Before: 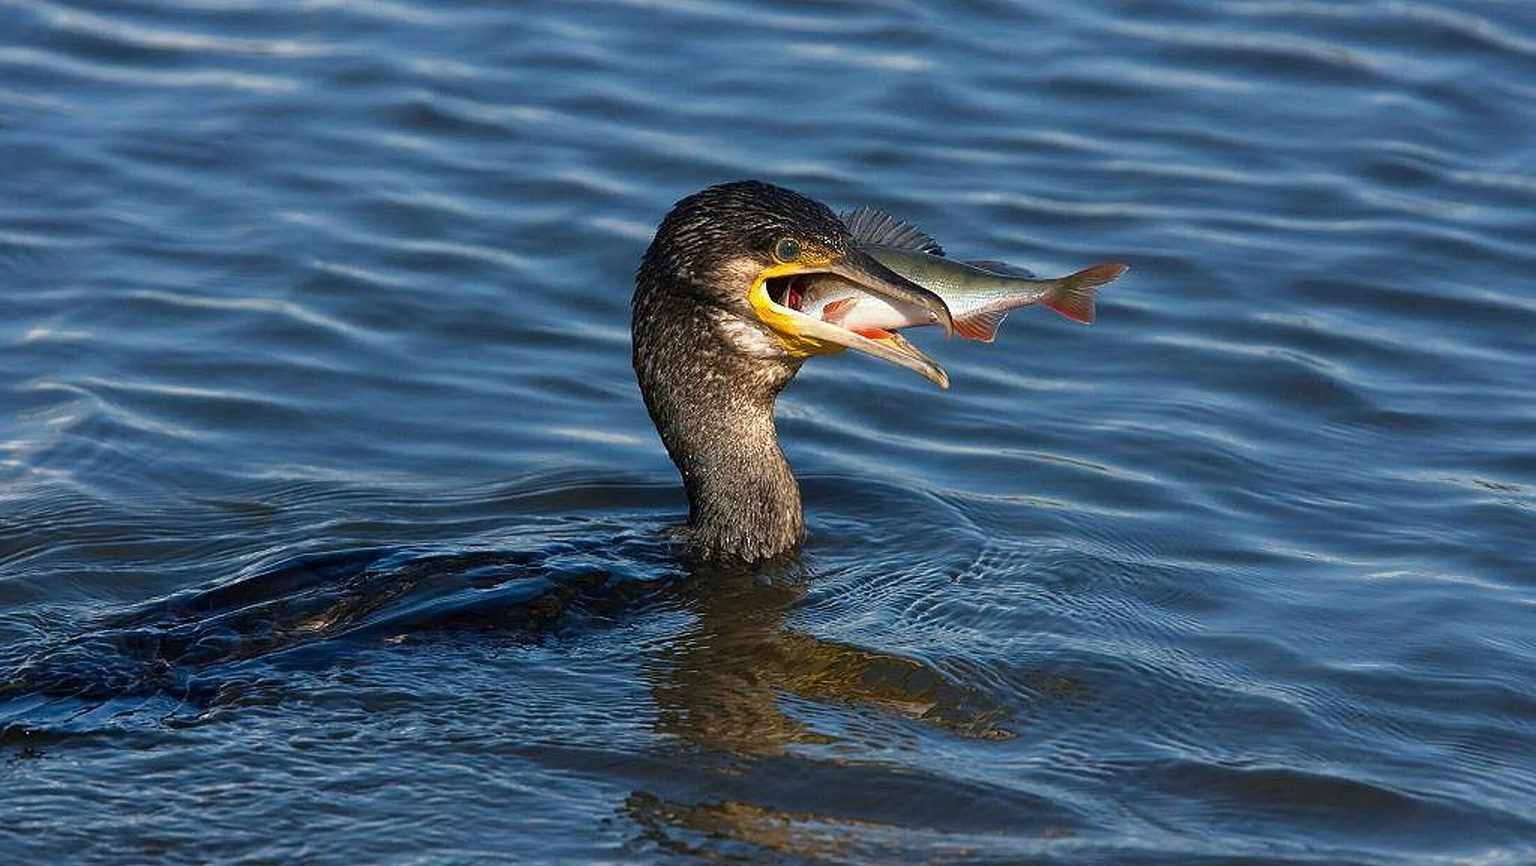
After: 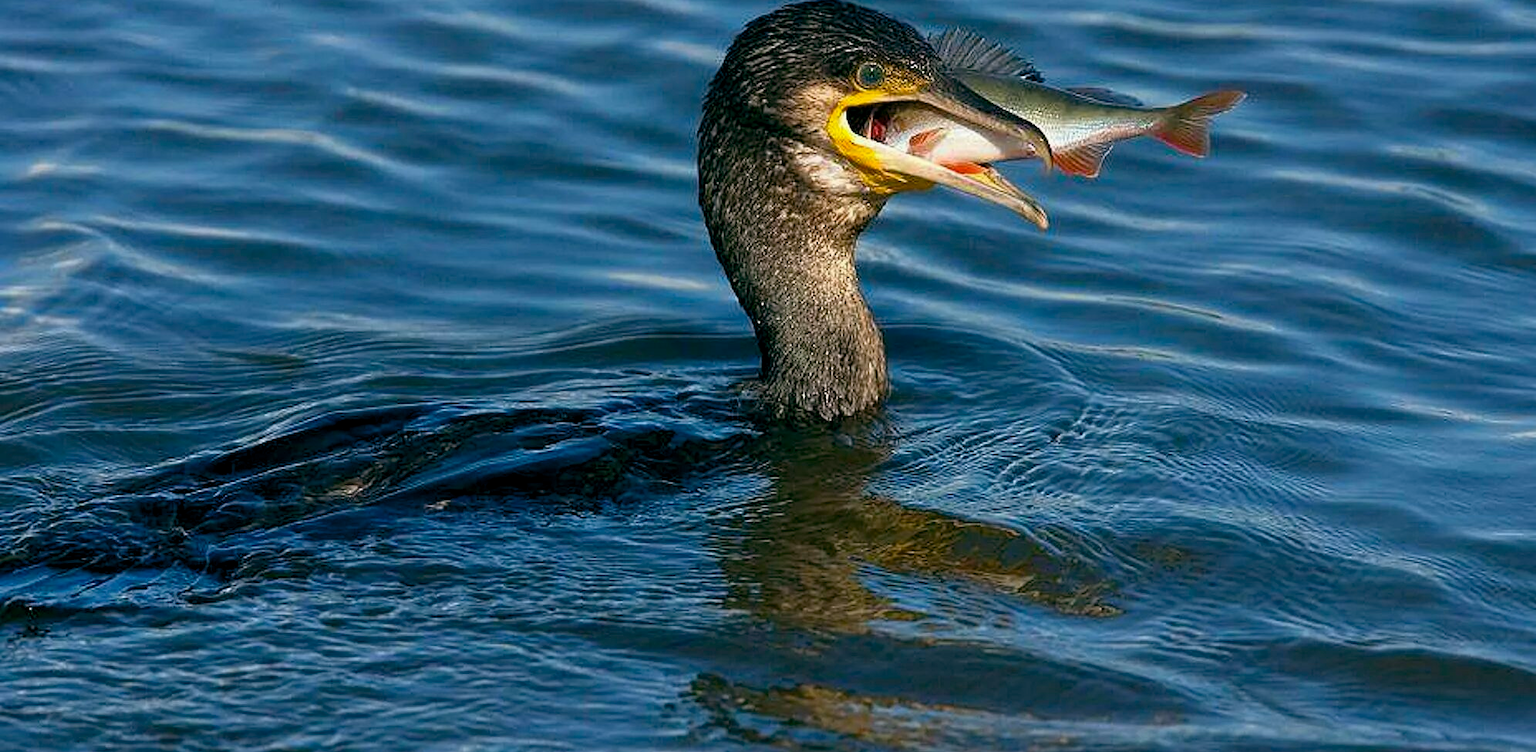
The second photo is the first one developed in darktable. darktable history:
crop: top 20.979%, right 9.422%, bottom 0.253%
color balance rgb: global offset › luminance -0.341%, global offset › chroma 0.107%, global offset › hue 164°, linear chroma grading › global chroma 9.051%, perceptual saturation grading › global saturation 0.57%, perceptual brilliance grading › global brilliance 2.192%, perceptual brilliance grading › highlights -3.83%, global vibrance 14.939%
tone equalizer: on, module defaults
